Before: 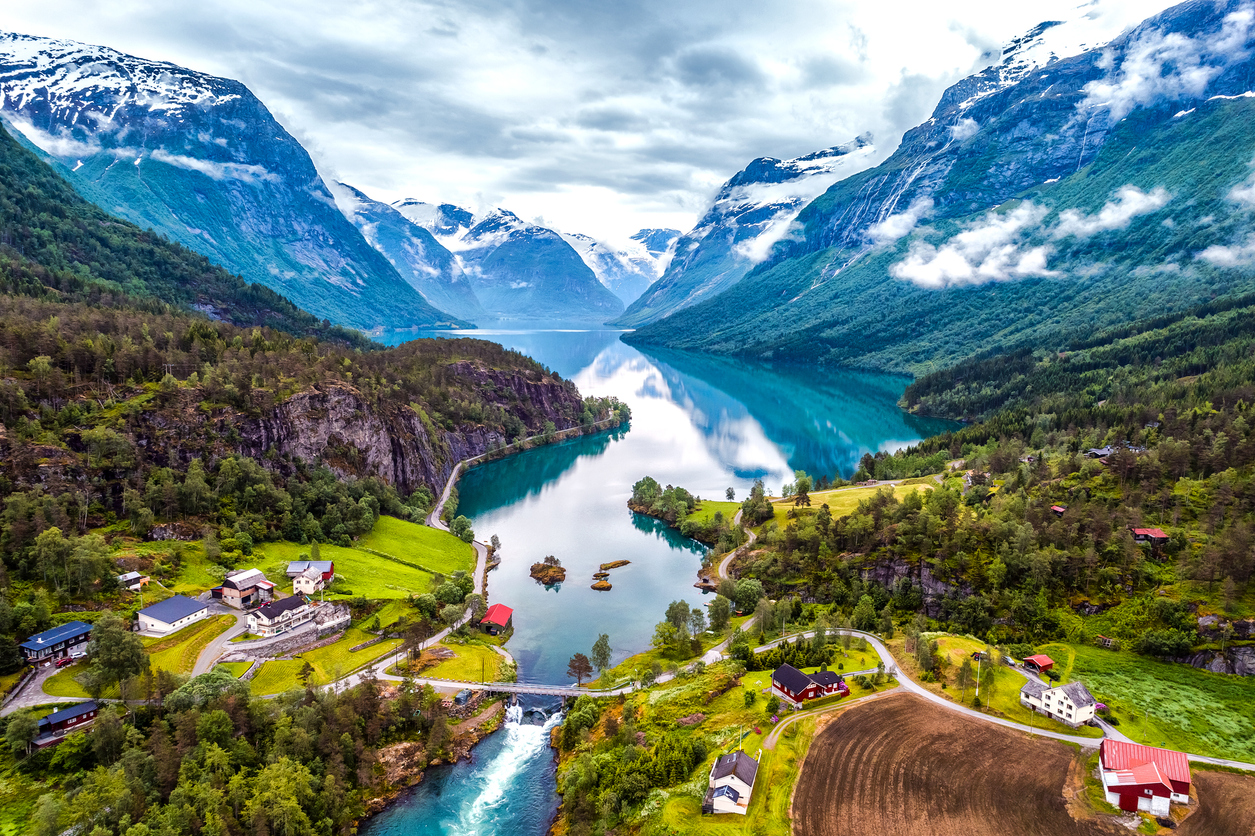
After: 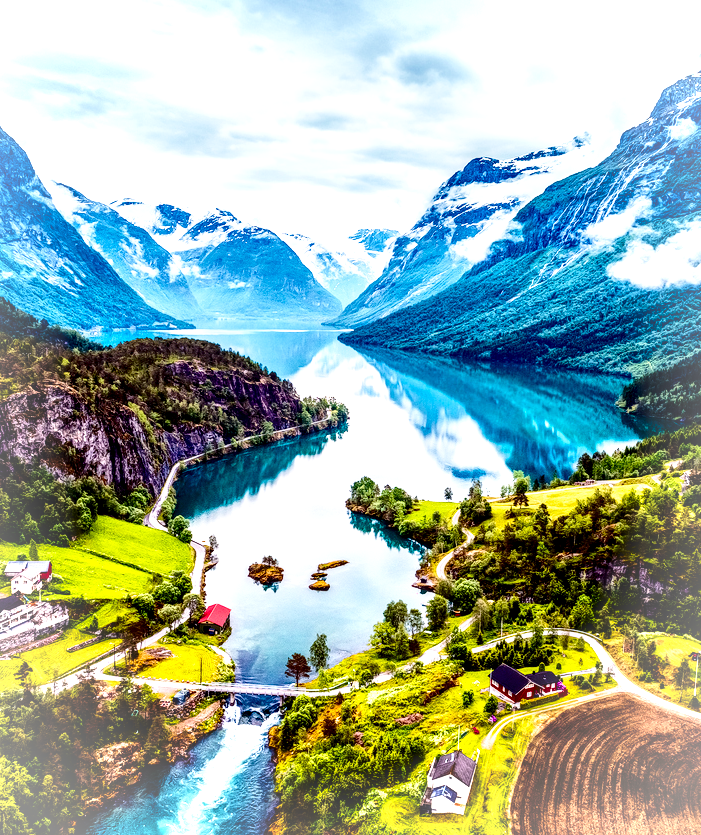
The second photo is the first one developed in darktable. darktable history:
local contrast: highlights 60%, shadows 62%, detail 160%
base curve: curves: ch0 [(0, 0) (0.028, 0.03) (0.121, 0.232) (0.46, 0.748) (0.859, 0.968) (1, 1)], preserve colors none
crop and rotate: left 22.527%, right 21.58%
exposure: compensate exposure bias true, compensate highlight preservation false
contrast brightness saturation: contrast 0.218, brightness -0.193, saturation 0.241
vignetting: brightness 0.287, saturation 0, automatic ratio true
